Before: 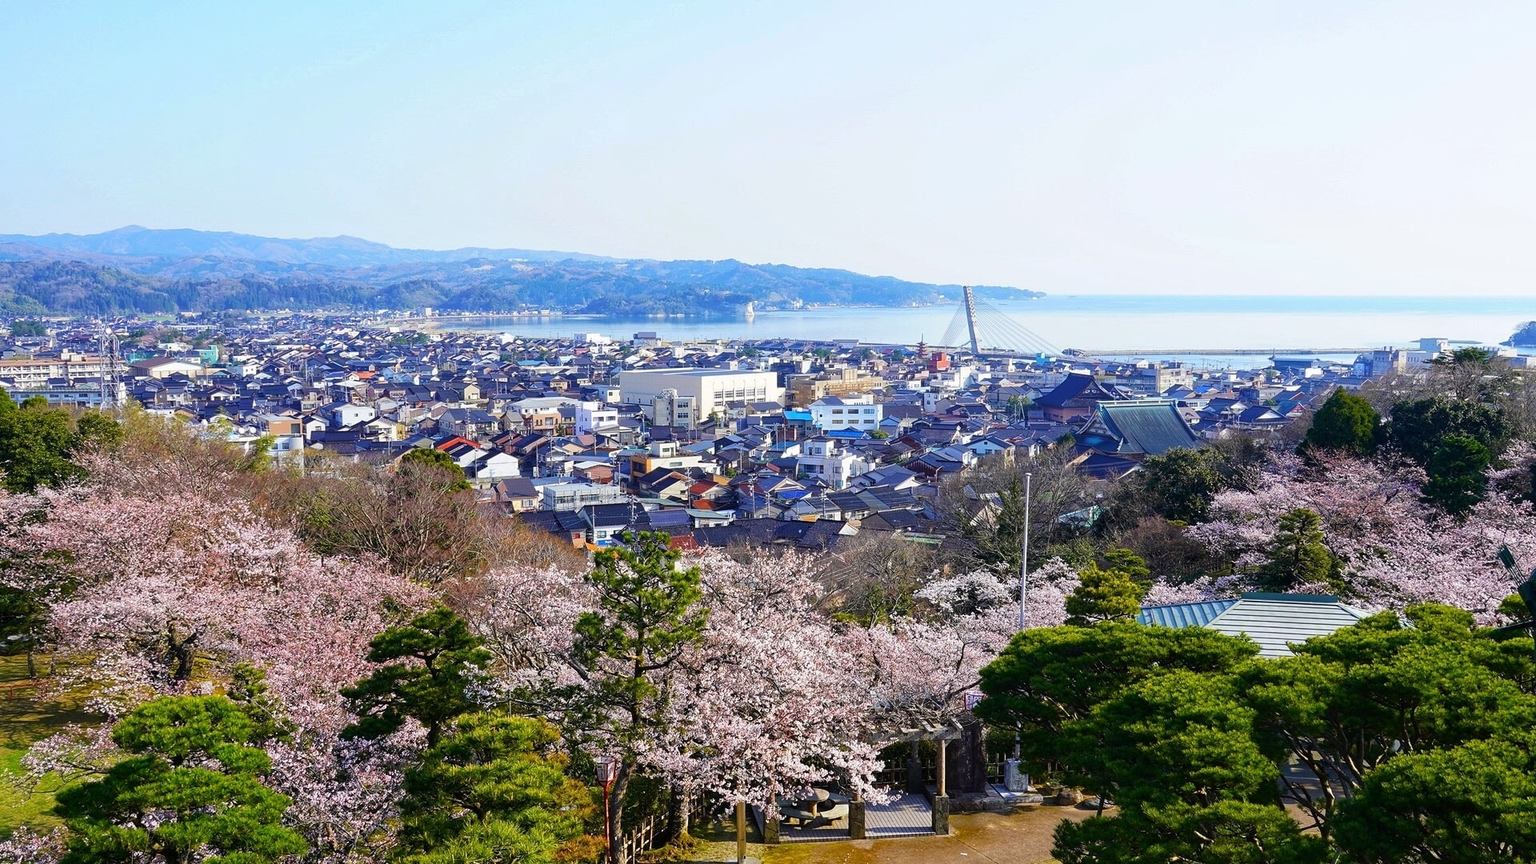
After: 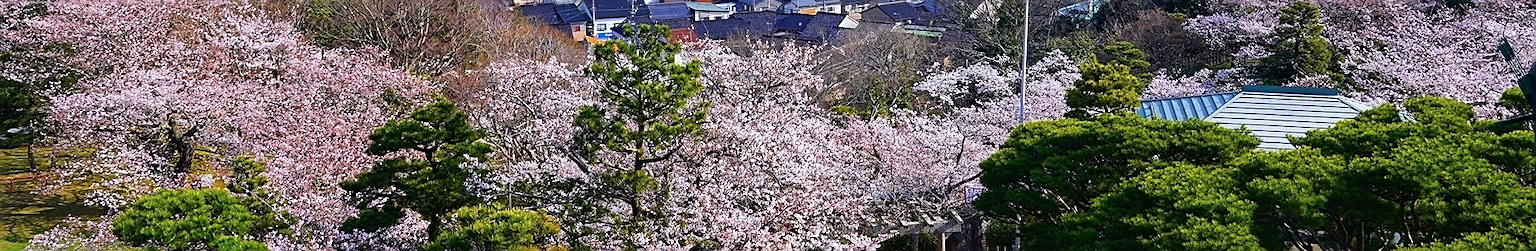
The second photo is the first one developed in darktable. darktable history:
color calibration: illuminant as shot in camera, x 0.358, y 0.373, temperature 4628.91 K
crop and rotate: top 58.793%, bottom 12.079%
sharpen: amount 0.476
